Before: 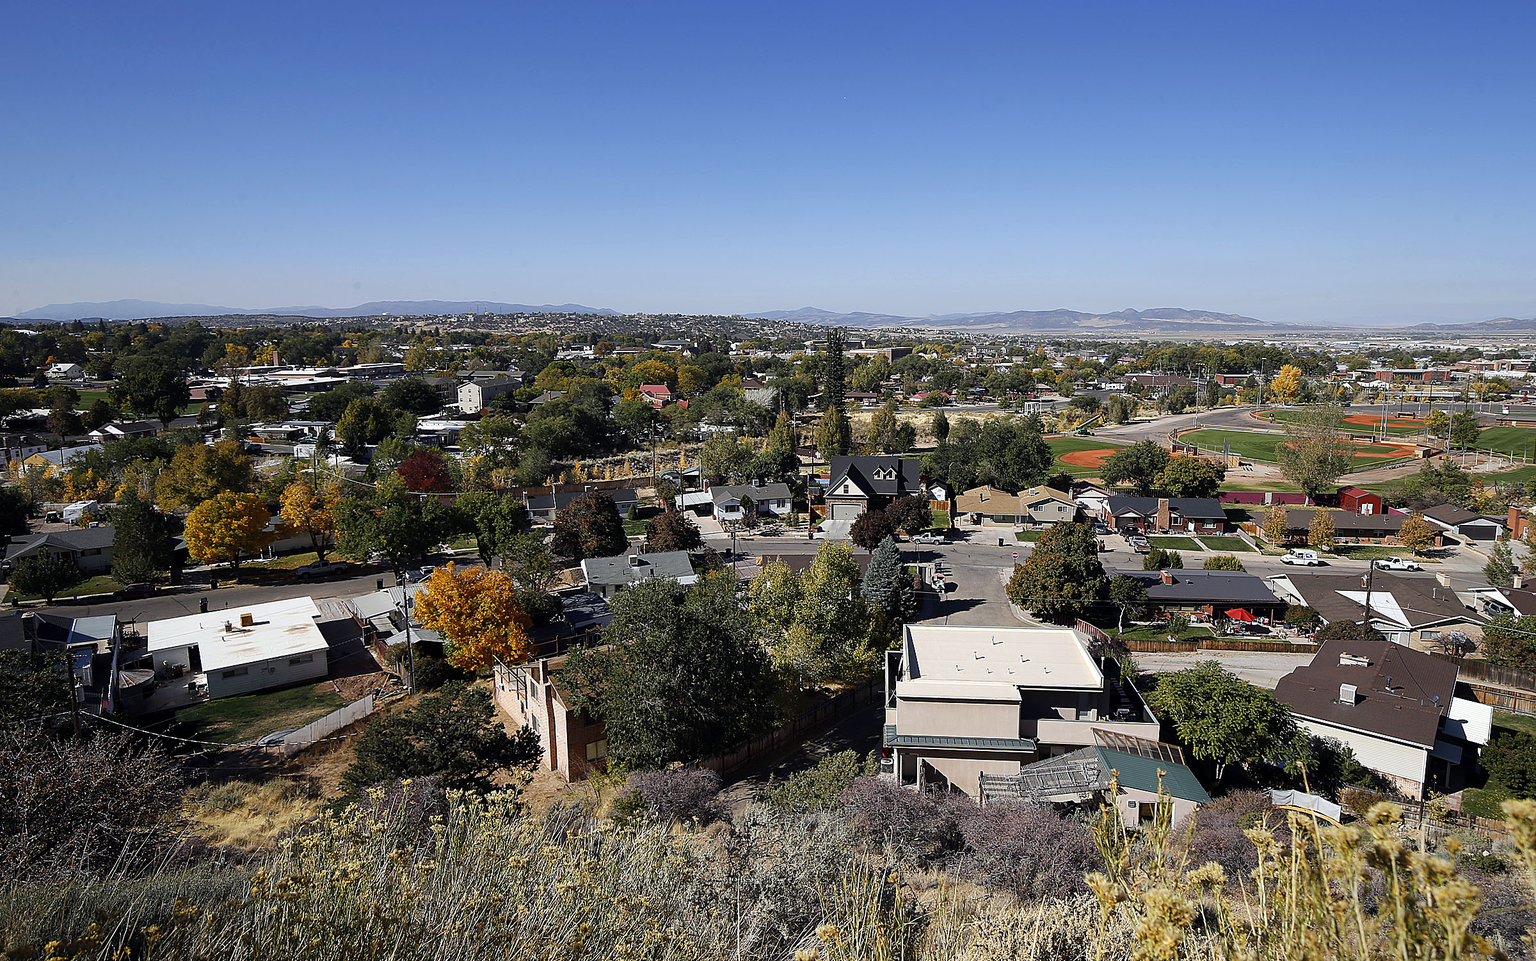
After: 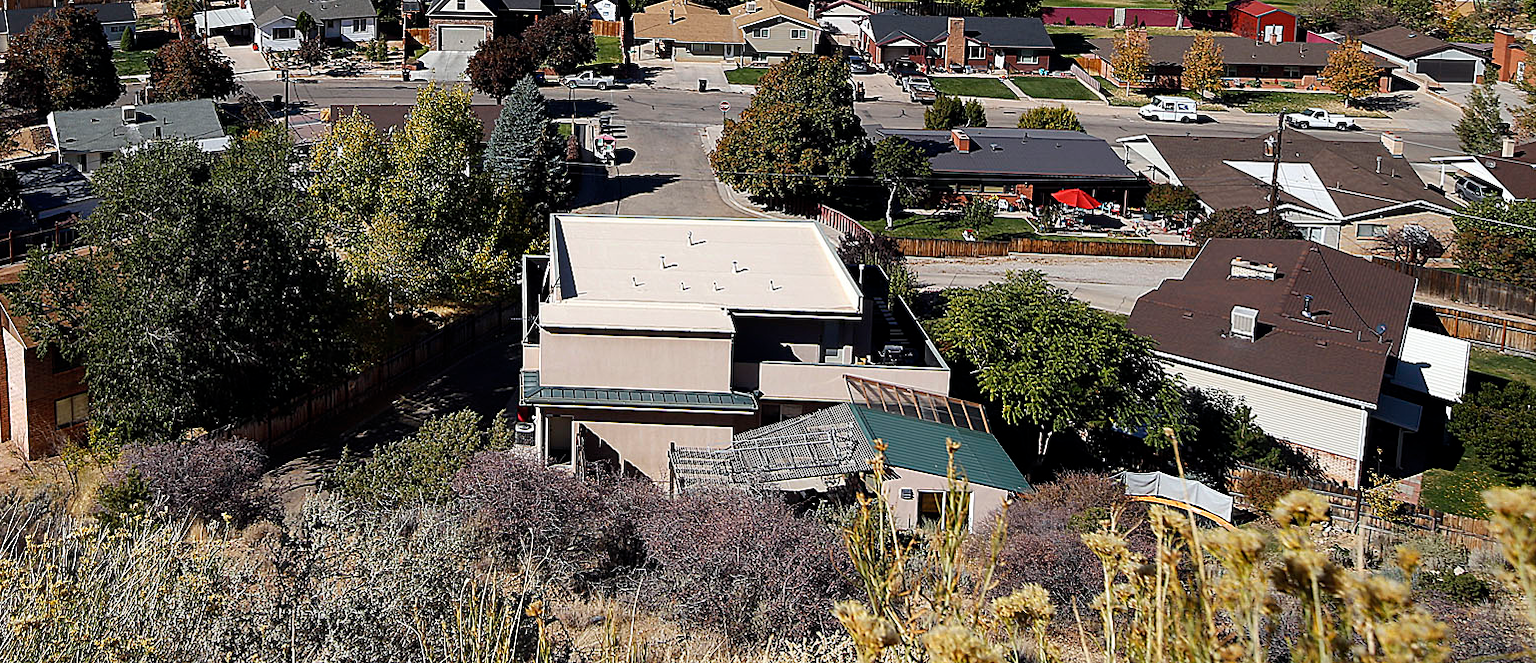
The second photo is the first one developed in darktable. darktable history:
crop and rotate: left 35.872%, top 50.741%, bottom 4.951%
